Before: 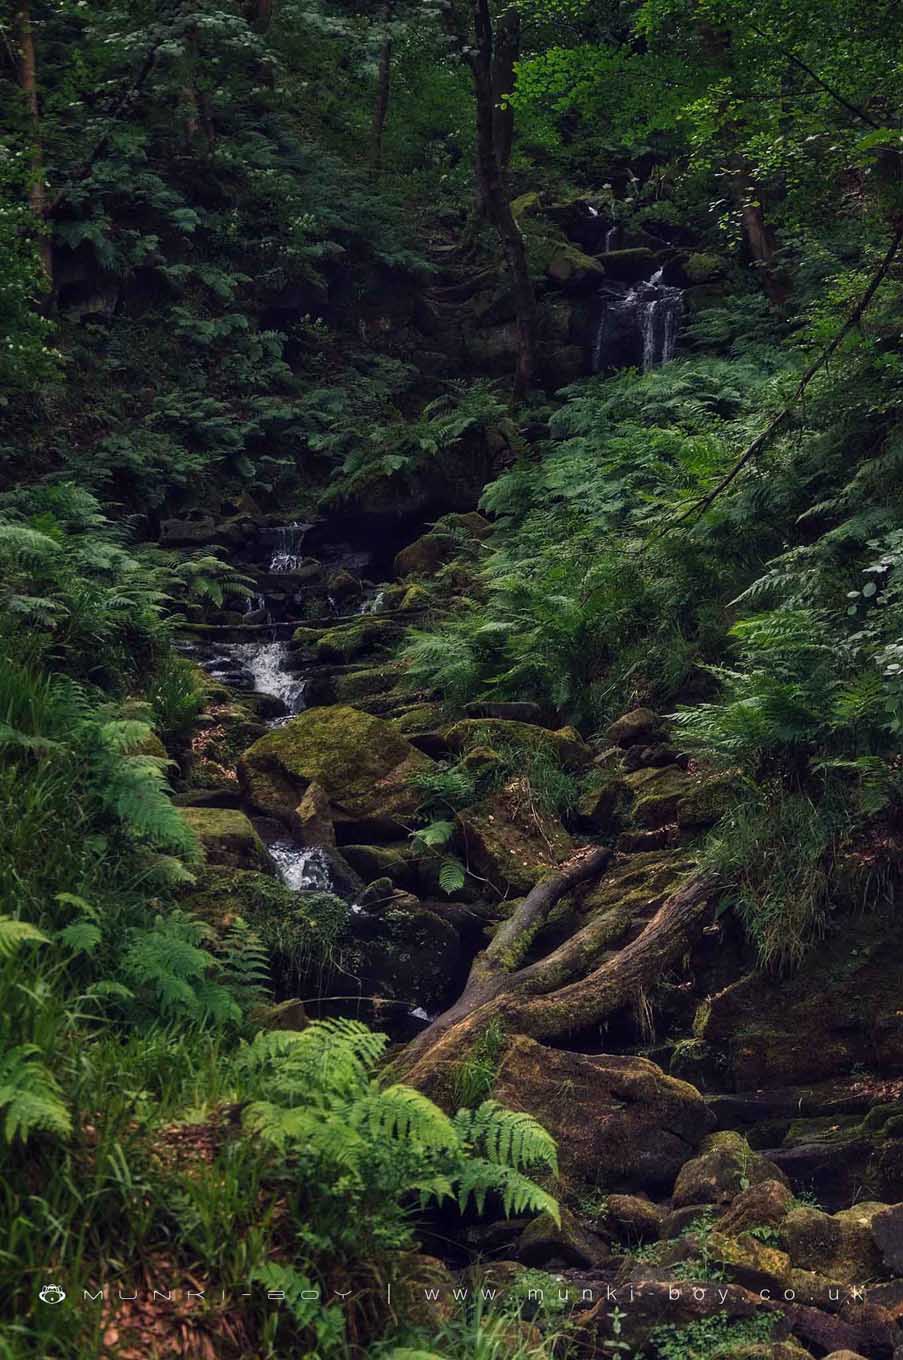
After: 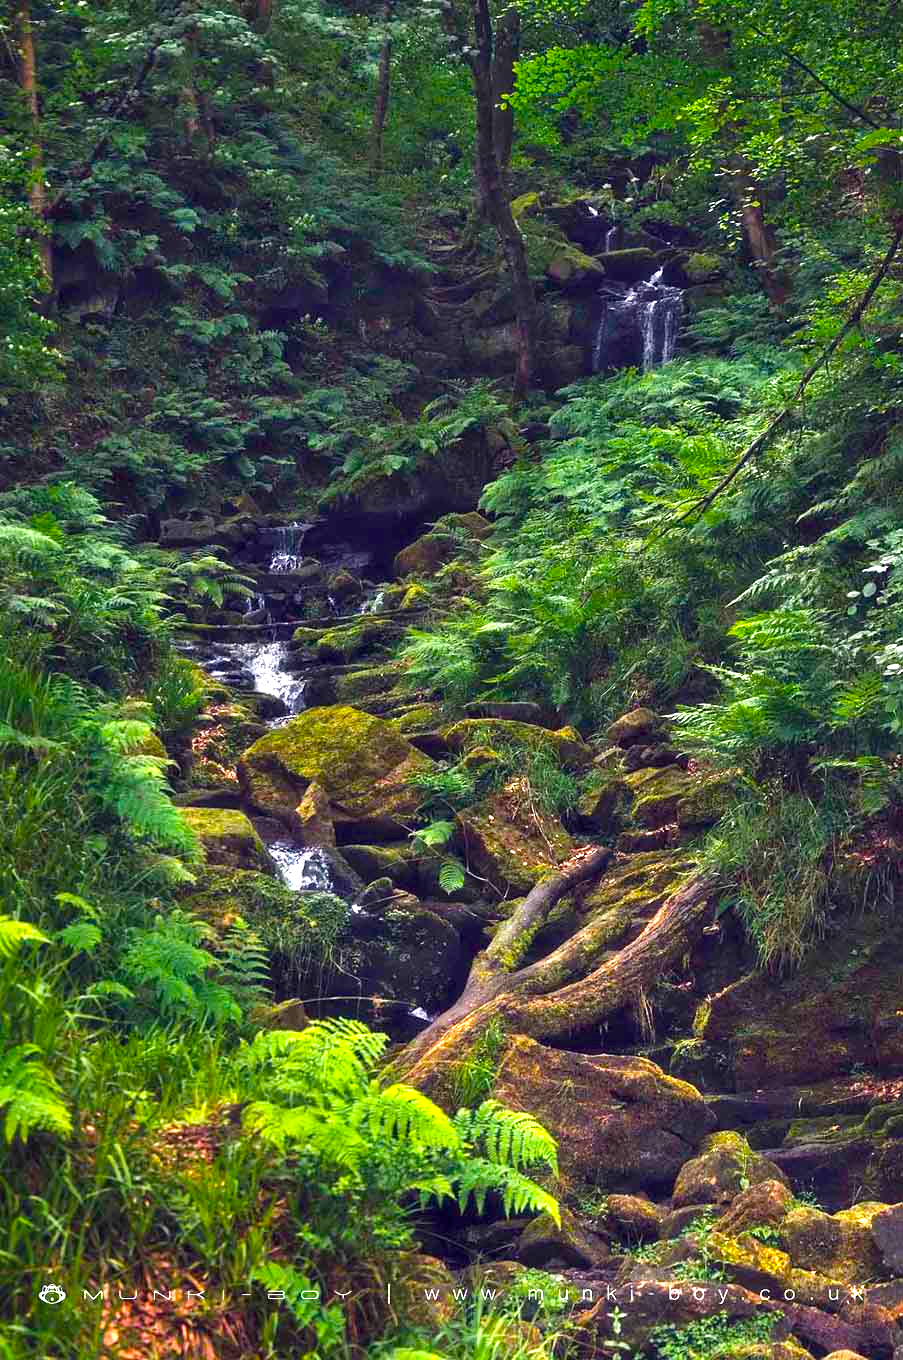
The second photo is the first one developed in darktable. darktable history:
exposure: black level correction 0, exposure 1.675 EV, compensate exposure bias true, compensate highlight preservation false
color balance rgb: linear chroma grading › global chroma 15%, perceptual saturation grading › global saturation 30%
